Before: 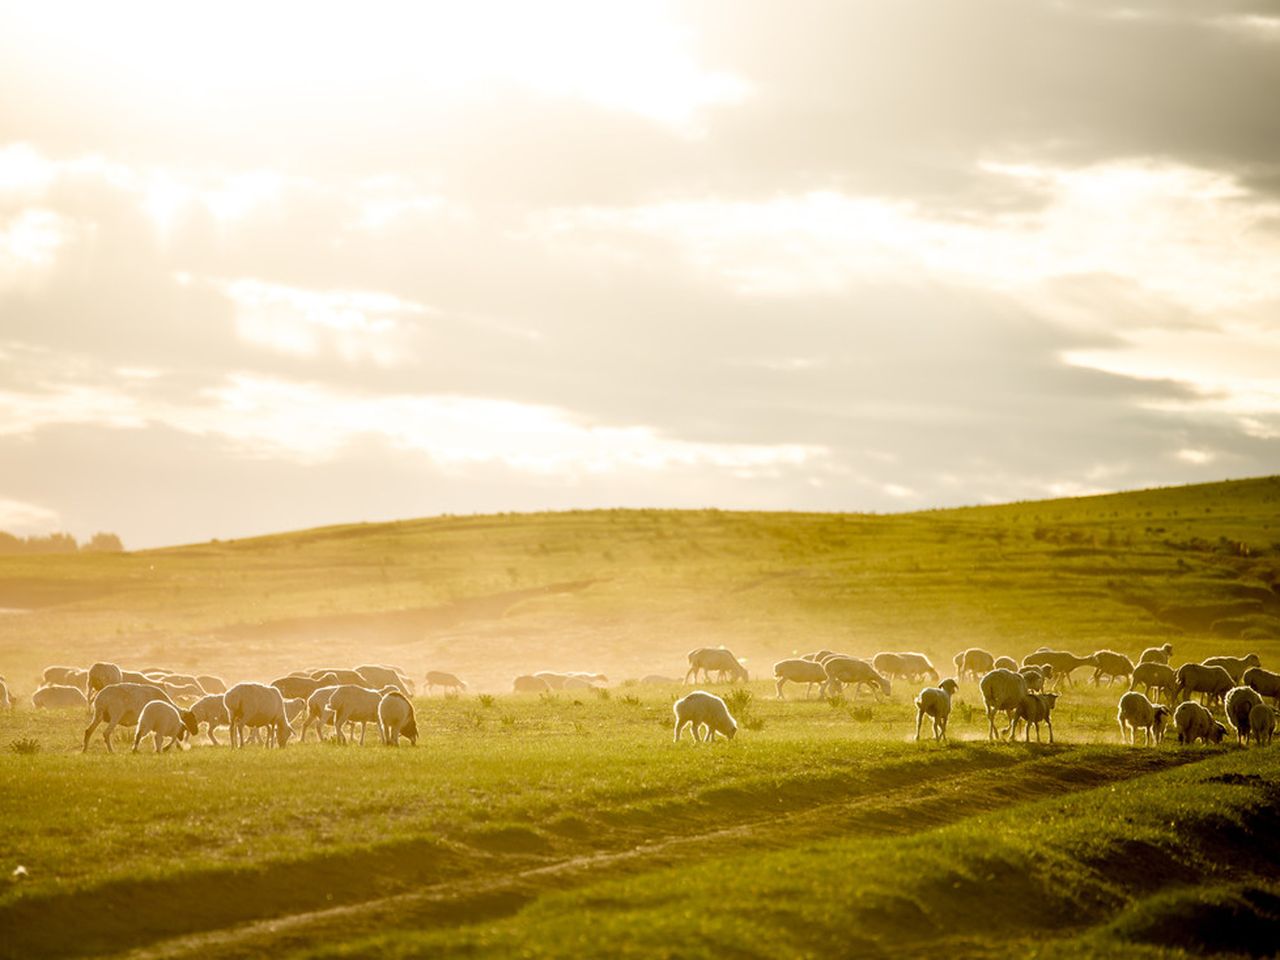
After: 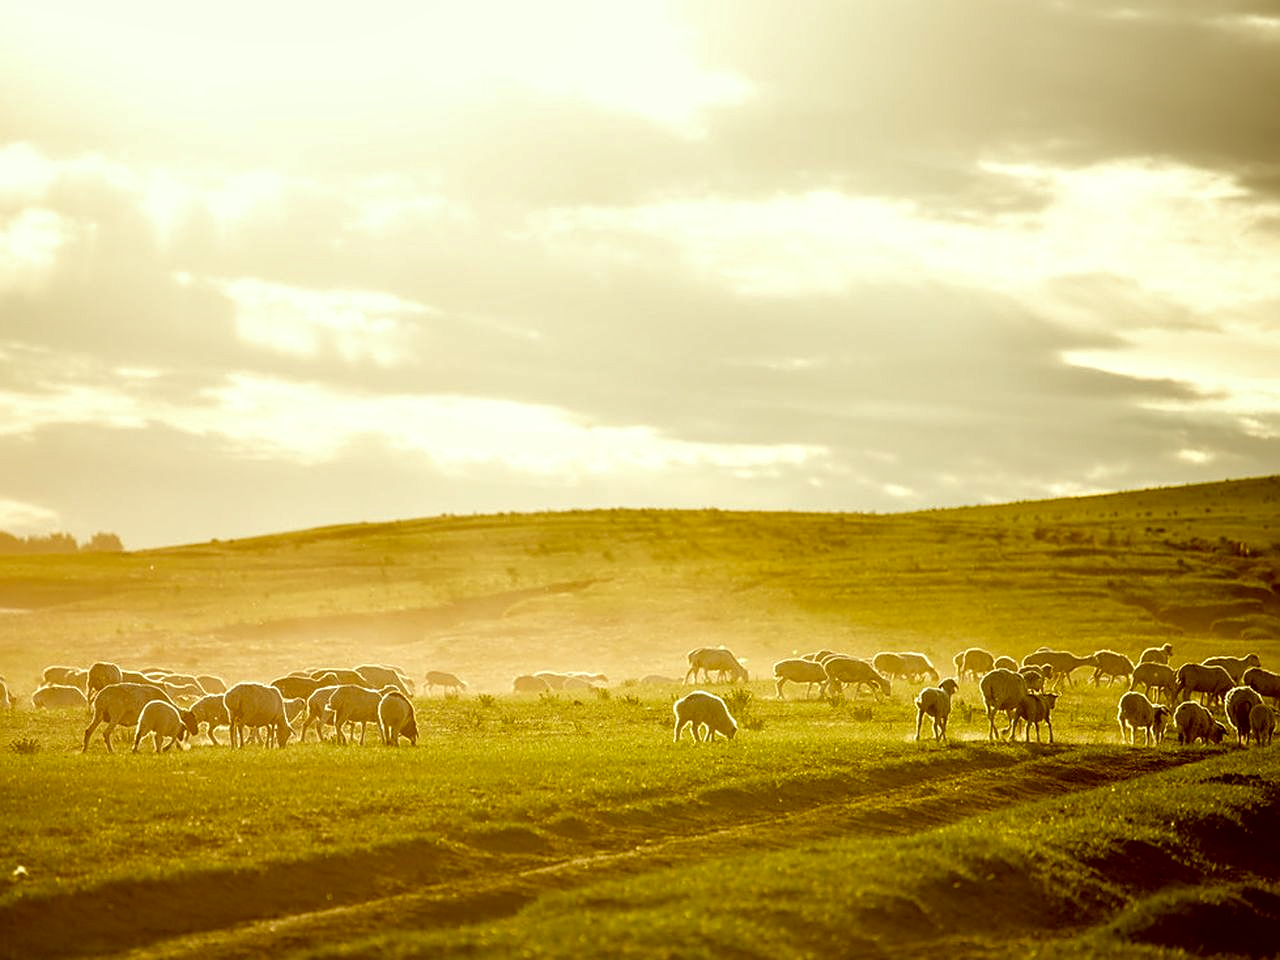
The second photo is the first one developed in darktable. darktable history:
sharpen: on, module defaults
local contrast: on, module defaults
shadows and highlights: shadows 25.44, highlights -25.75
color correction: highlights a* -6.07, highlights b* 9.54, shadows a* 10.75, shadows b* 23.27
